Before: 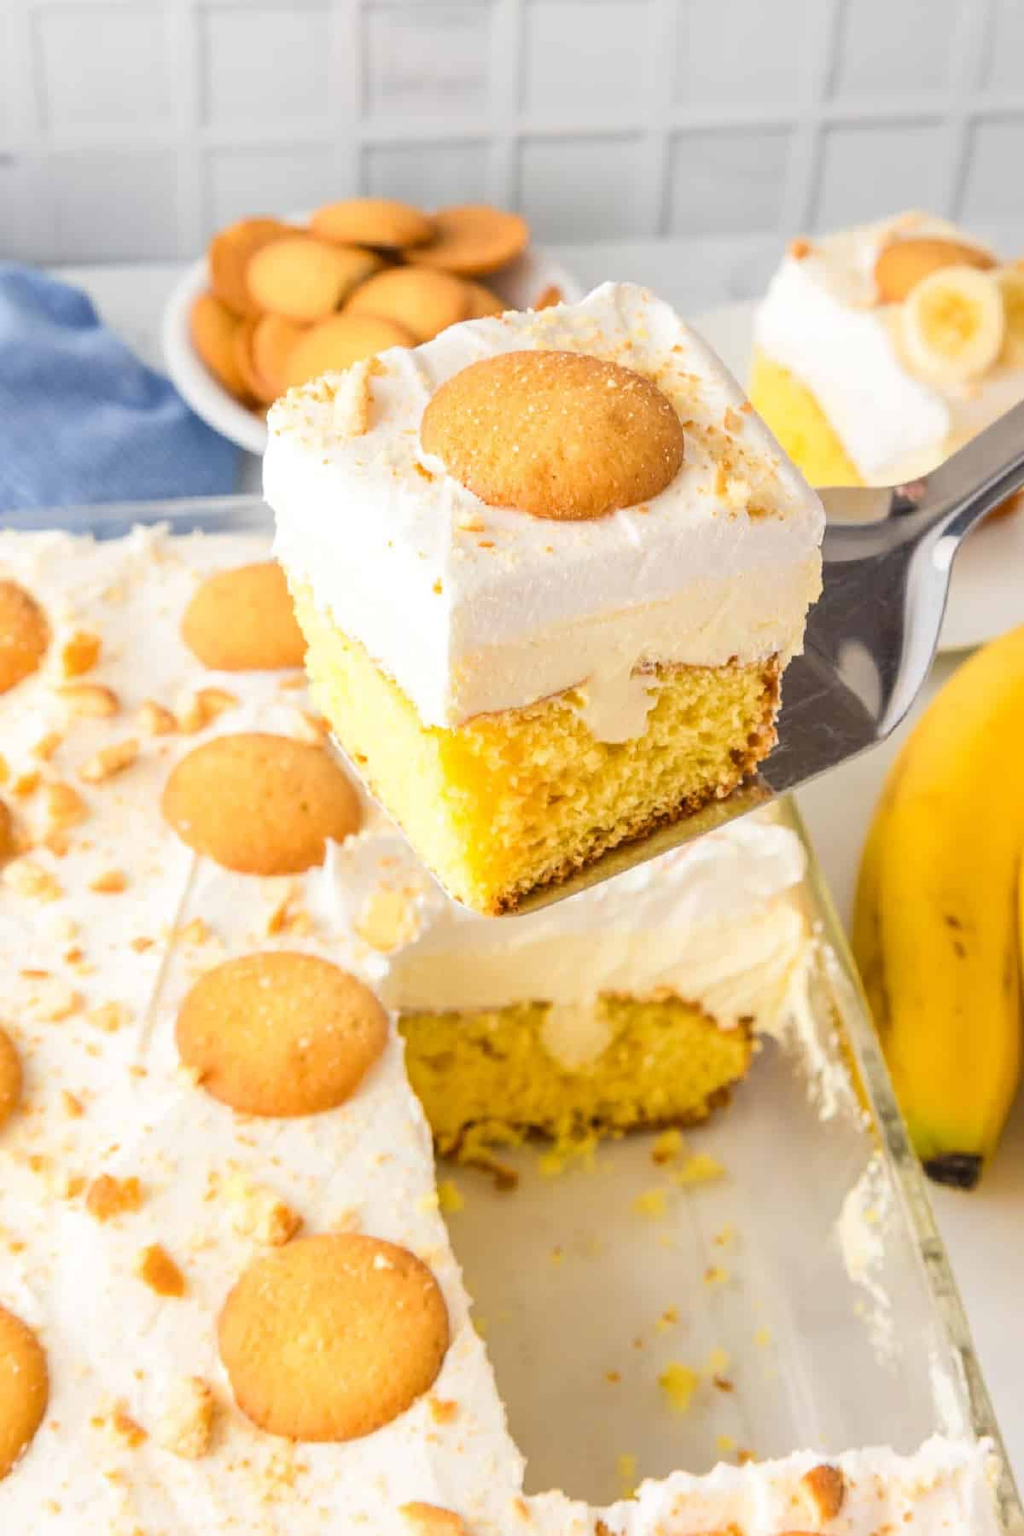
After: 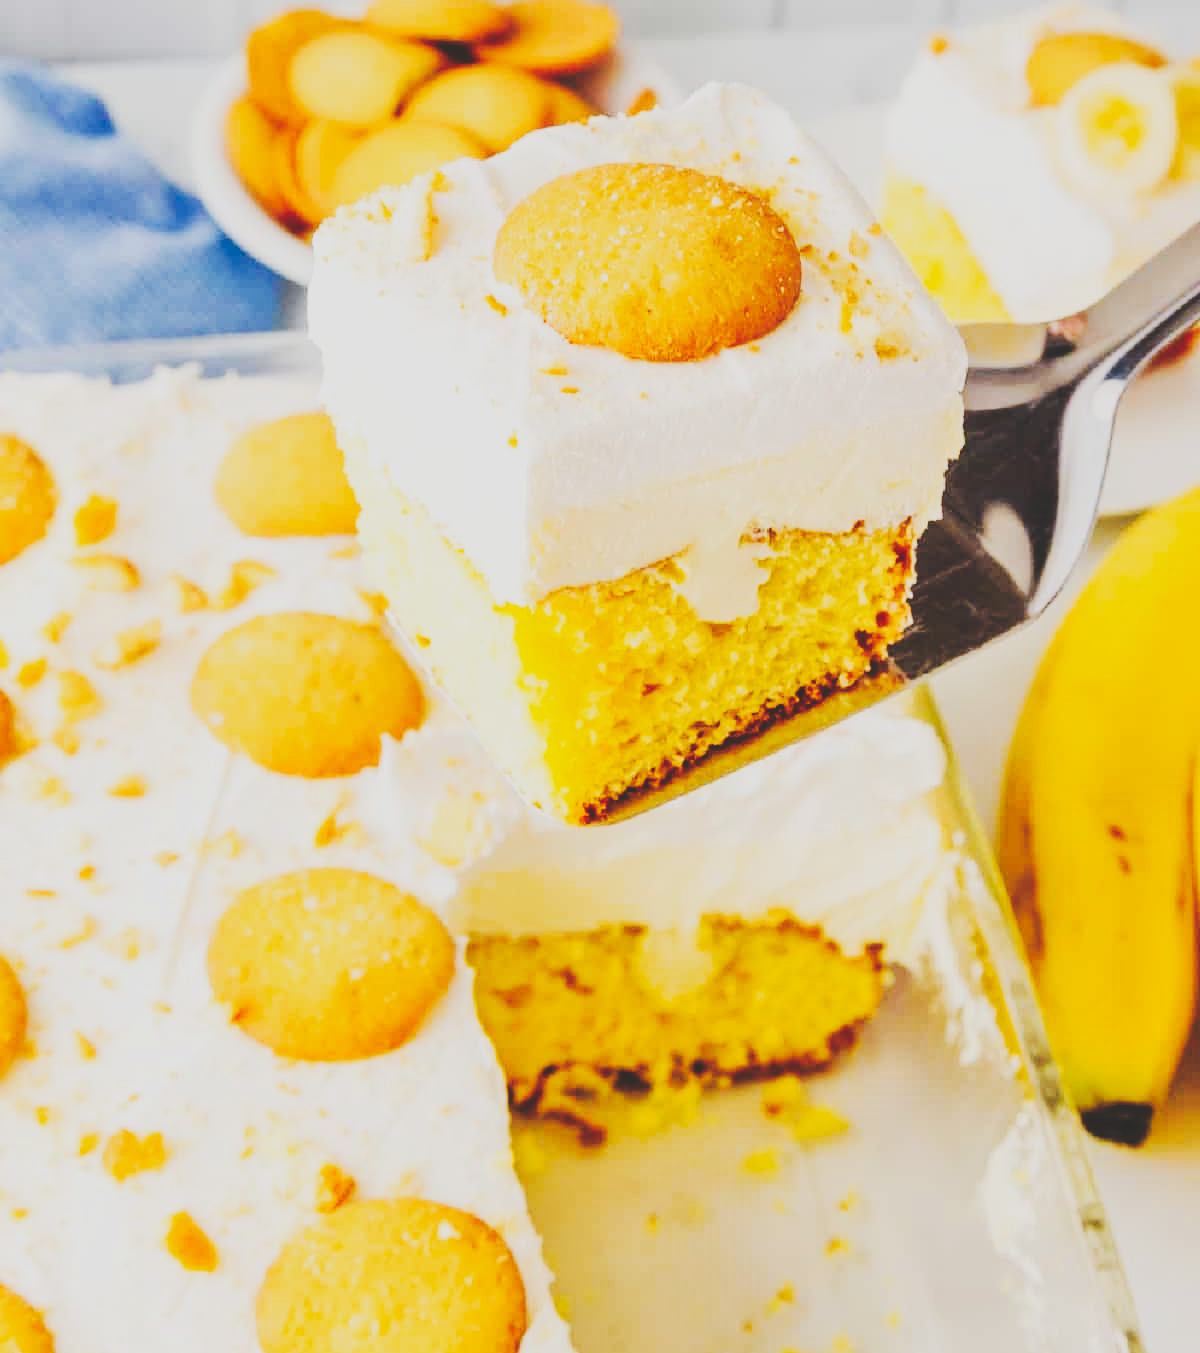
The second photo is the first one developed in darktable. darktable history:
tone curve: curves: ch0 [(0, 0) (0.003, 0.145) (0.011, 0.15) (0.025, 0.15) (0.044, 0.156) (0.069, 0.161) (0.1, 0.169) (0.136, 0.175) (0.177, 0.184) (0.224, 0.196) (0.277, 0.234) (0.335, 0.291) (0.399, 0.391) (0.468, 0.505) (0.543, 0.633) (0.623, 0.742) (0.709, 0.826) (0.801, 0.882) (0.898, 0.93) (1, 1)], preserve colors none
tone equalizer: -8 EV -1.98 EV, -7 EV -1.96 EV, -6 EV -2 EV, -5 EV -1.97 EV, -4 EV -1.98 EV, -3 EV -1.97 EV, -2 EV -1.99 EV, -1 EV -1.6 EV, +0 EV -1.98 EV
base curve: curves: ch0 [(0, 0.007) (0.028, 0.063) (0.121, 0.311) (0.46, 0.743) (0.859, 0.957) (1, 1)], preserve colors none
crop: top 13.785%, bottom 11.016%
exposure: black level correction 0, exposure 0.392 EV, compensate exposure bias true, compensate highlight preservation false
